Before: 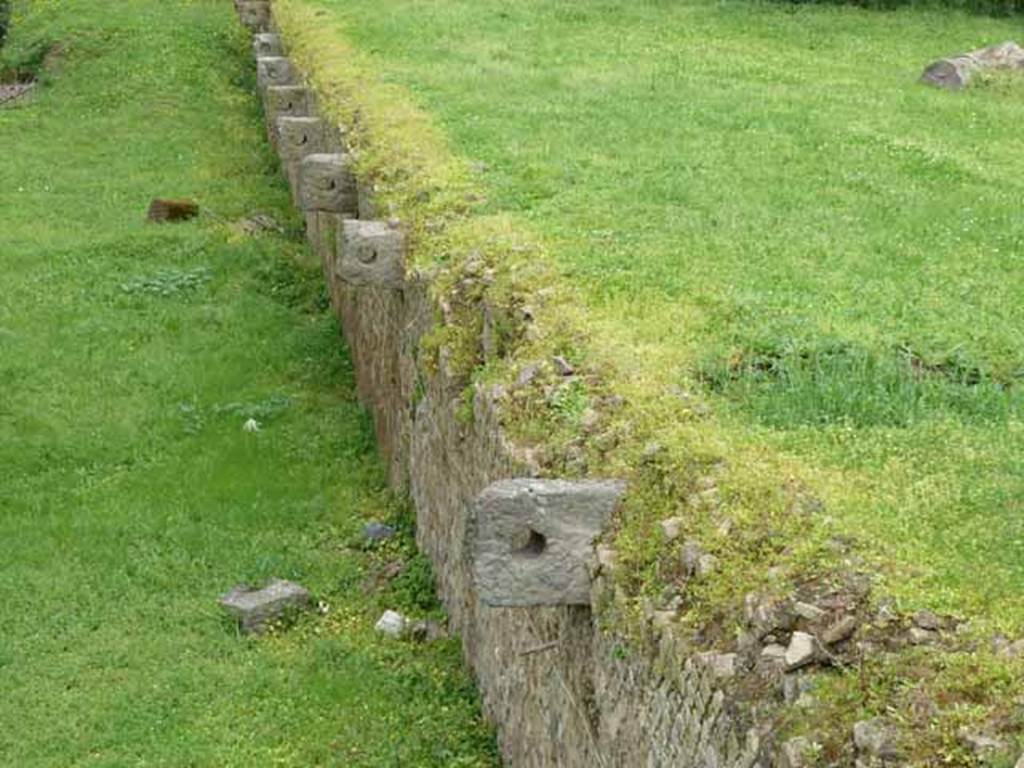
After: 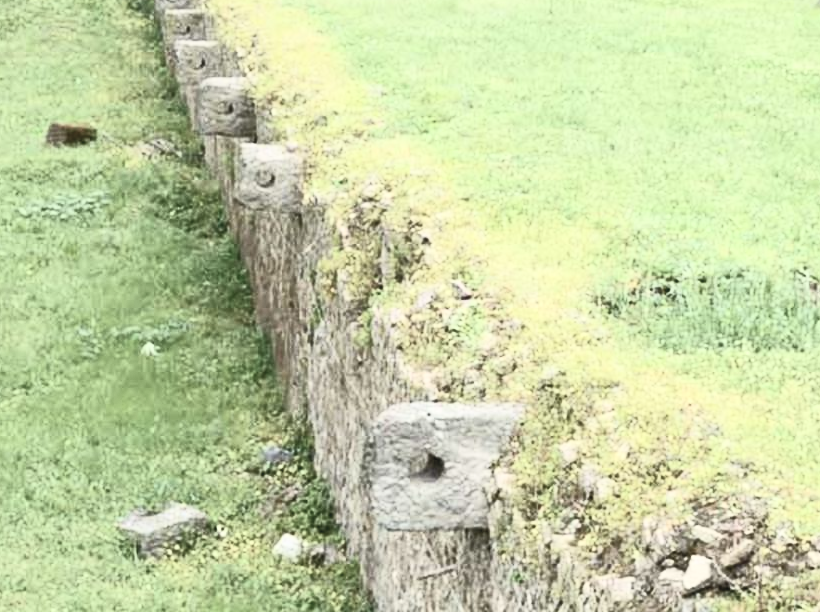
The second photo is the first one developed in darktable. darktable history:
crop and rotate: left 9.969%, top 9.986%, right 9.908%, bottom 10.227%
contrast brightness saturation: contrast 0.563, brightness 0.569, saturation -0.344
